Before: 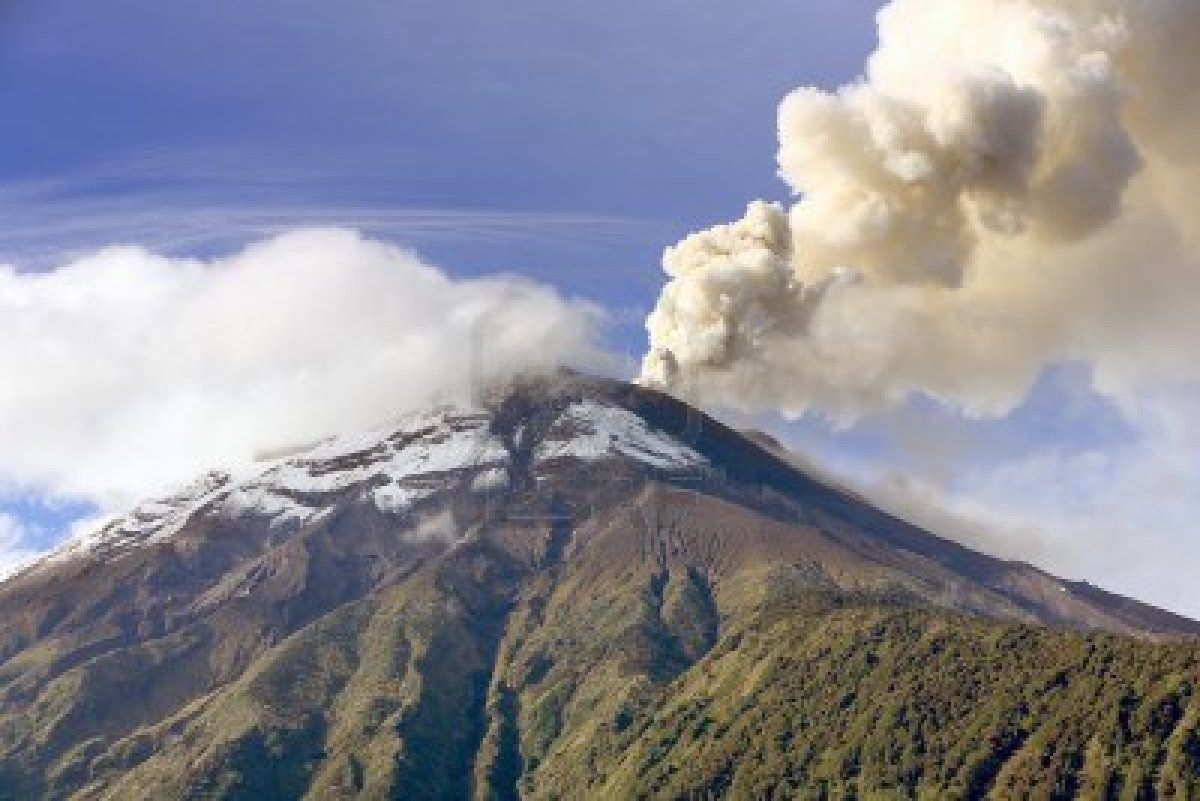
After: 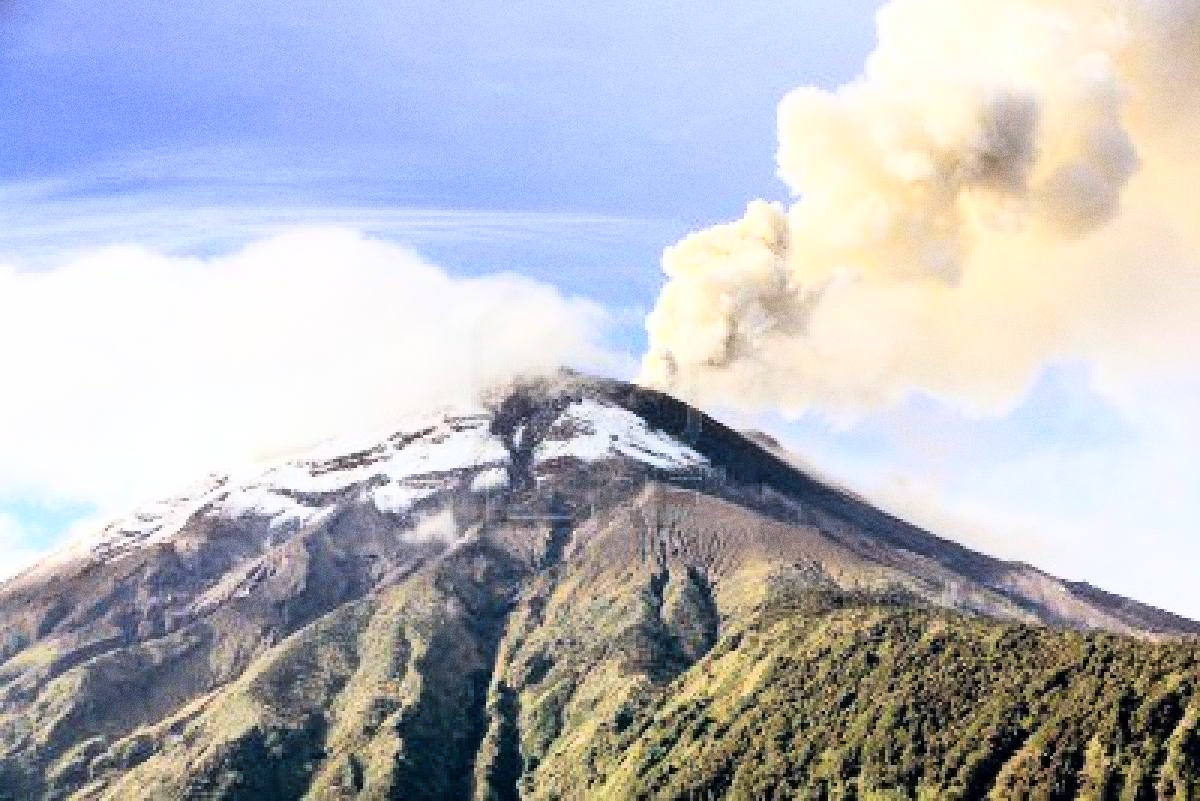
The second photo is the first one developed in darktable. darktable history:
rgb curve: curves: ch0 [(0, 0) (0.21, 0.15) (0.24, 0.21) (0.5, 0.75) (0.75, 0.96) (0.89, 0.99) (1, 1)]; ch1 [(0, 0.02) (0.21, 0.13) (0.25, 0.2) (0.5, 0.67) (0.75, 0.9) (0.89, 0.97) (1, 1)]; ch2 [(0, 0.02) (0.21, 0.13) (0.25, 0.2) (0.5, 0.67) (0.75, 0.9) (0.89, 0.97) (1, 1)], compensate middle gray true
grain: coarseness 8.68 ISO, strength 31.94%
